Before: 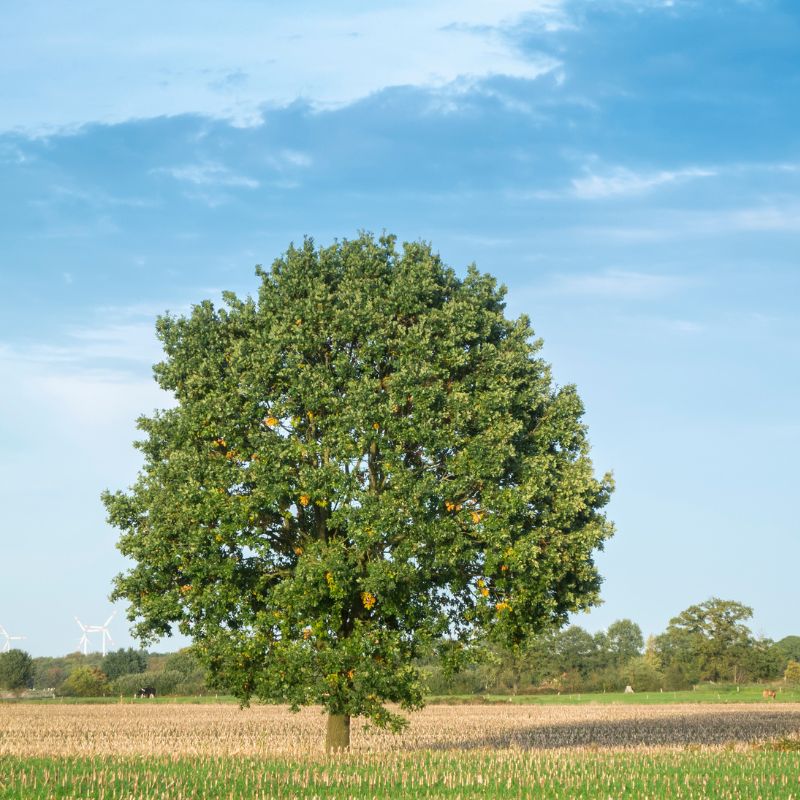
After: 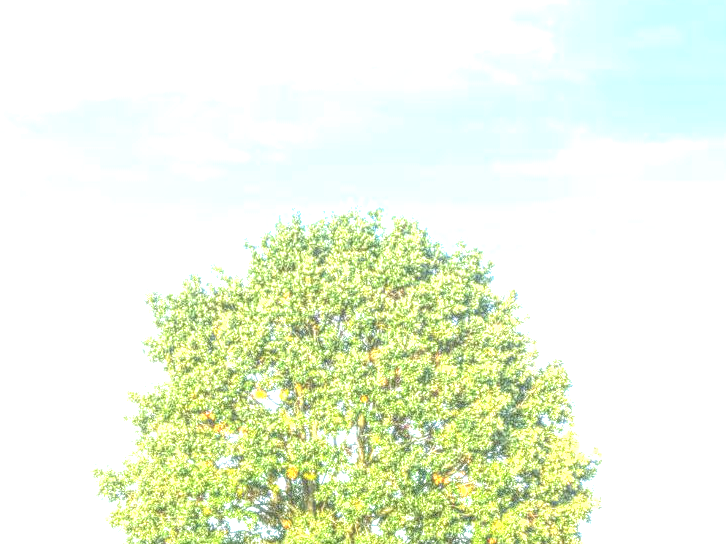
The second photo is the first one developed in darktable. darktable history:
exposure: black level correction 0.001, exposure 1.838 EV, compensate highlight preservation false
crop: left 1.592%, top 3.451%, right 7.653%, bottom 28.462%
local contrast: highlights 1%, shadows 3%, detail 201%, midtone range 0.243
